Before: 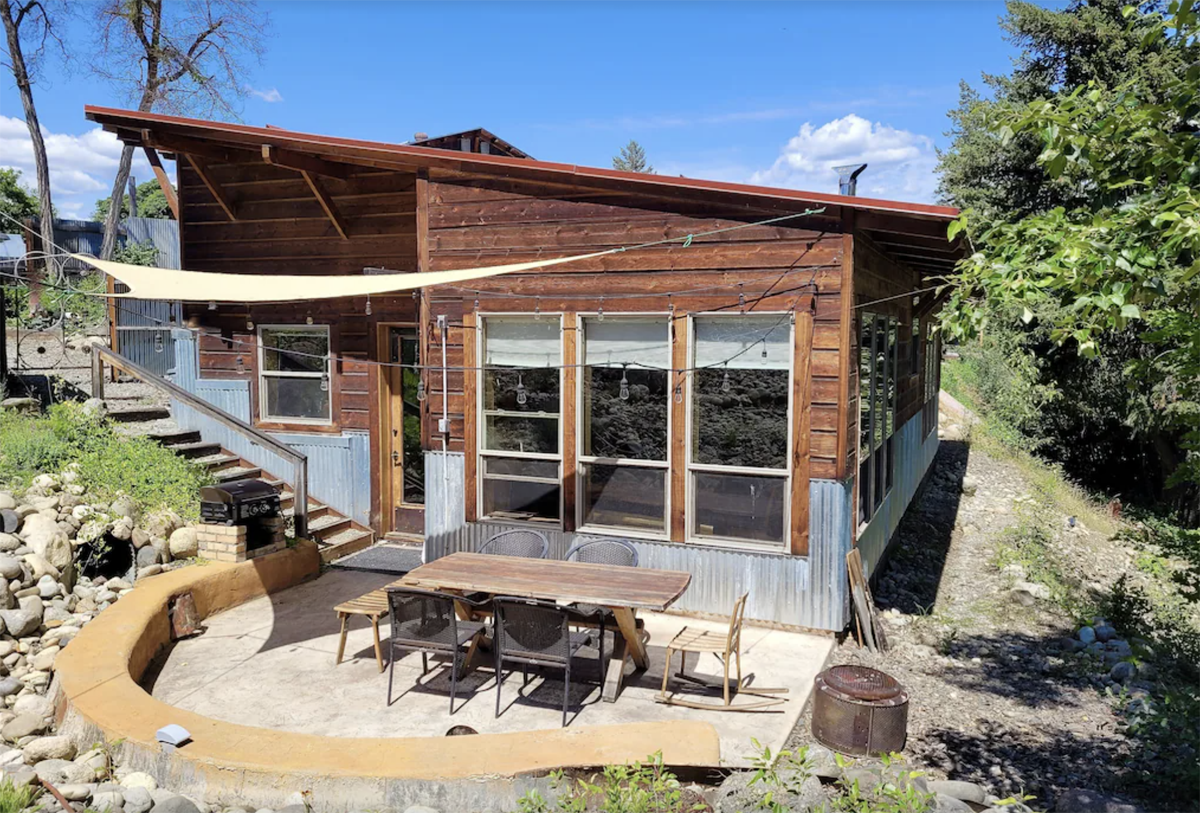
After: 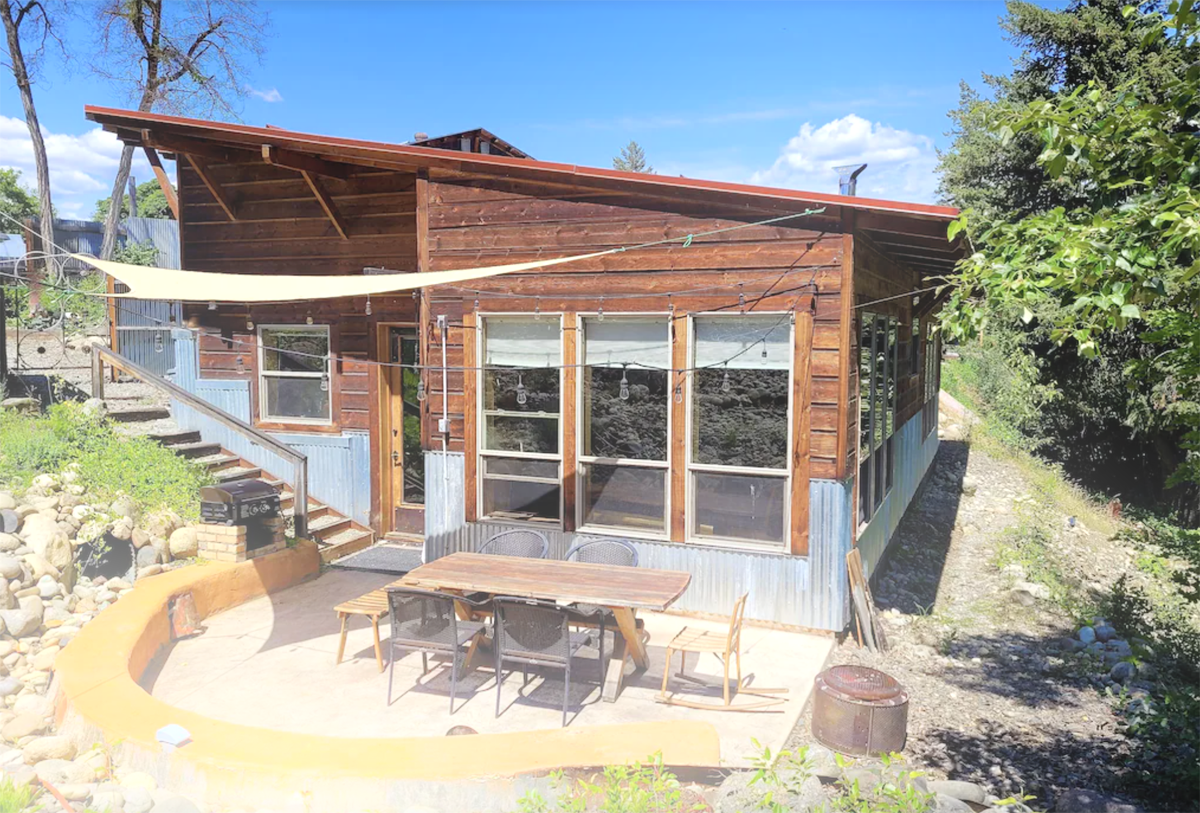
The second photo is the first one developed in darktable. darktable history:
vibrance: on, module defaults
exposure: exposure 0.2 EV, compensate highlight preservation false
bloom: on, module defaults
